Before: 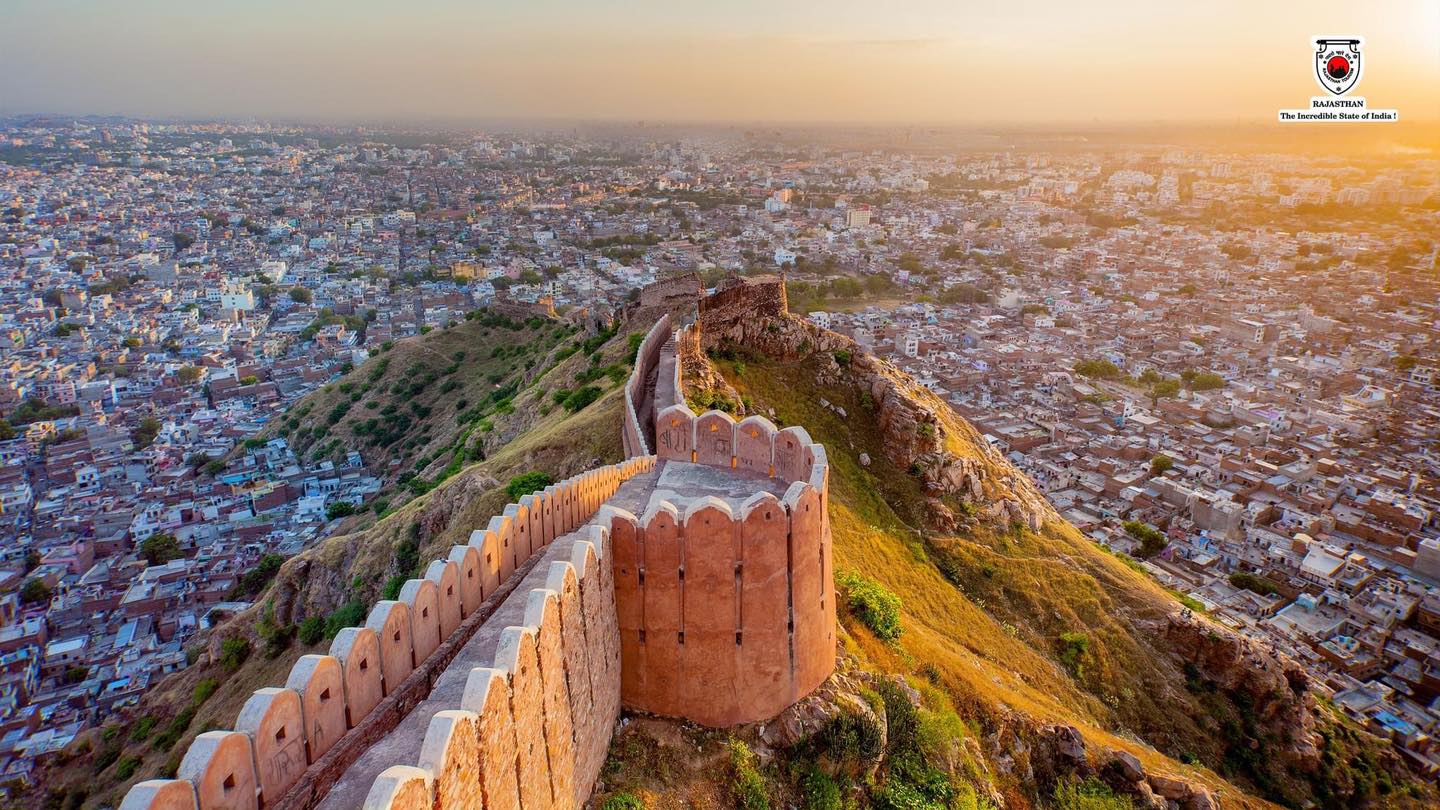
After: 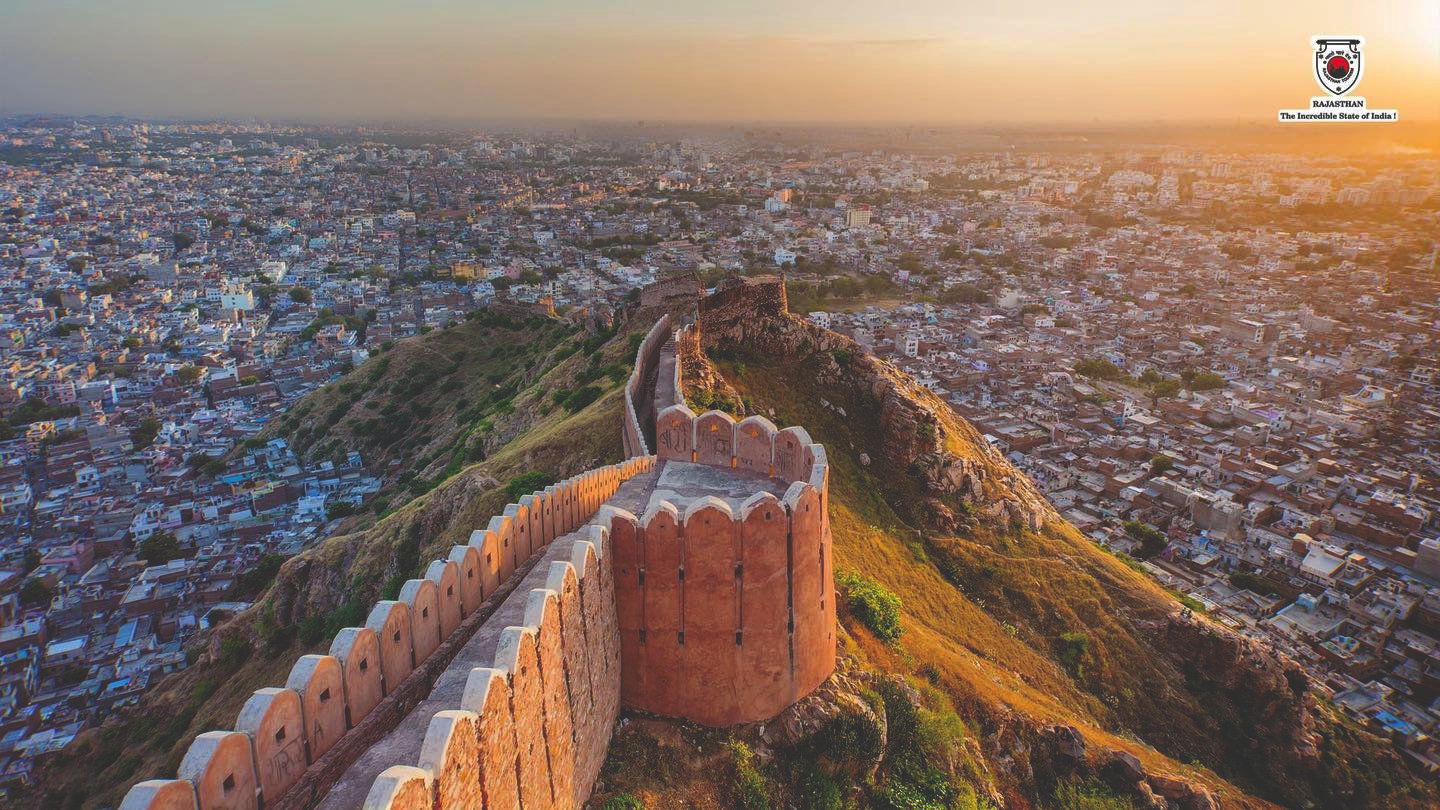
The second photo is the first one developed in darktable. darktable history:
white balance: red 1, blue 1
rgb curve: curves: ch0 [(0, 0.186) (0.314, 0.284) (0.775, 0.708) (1, 1)], compensate middle gray true, preserve colors none
